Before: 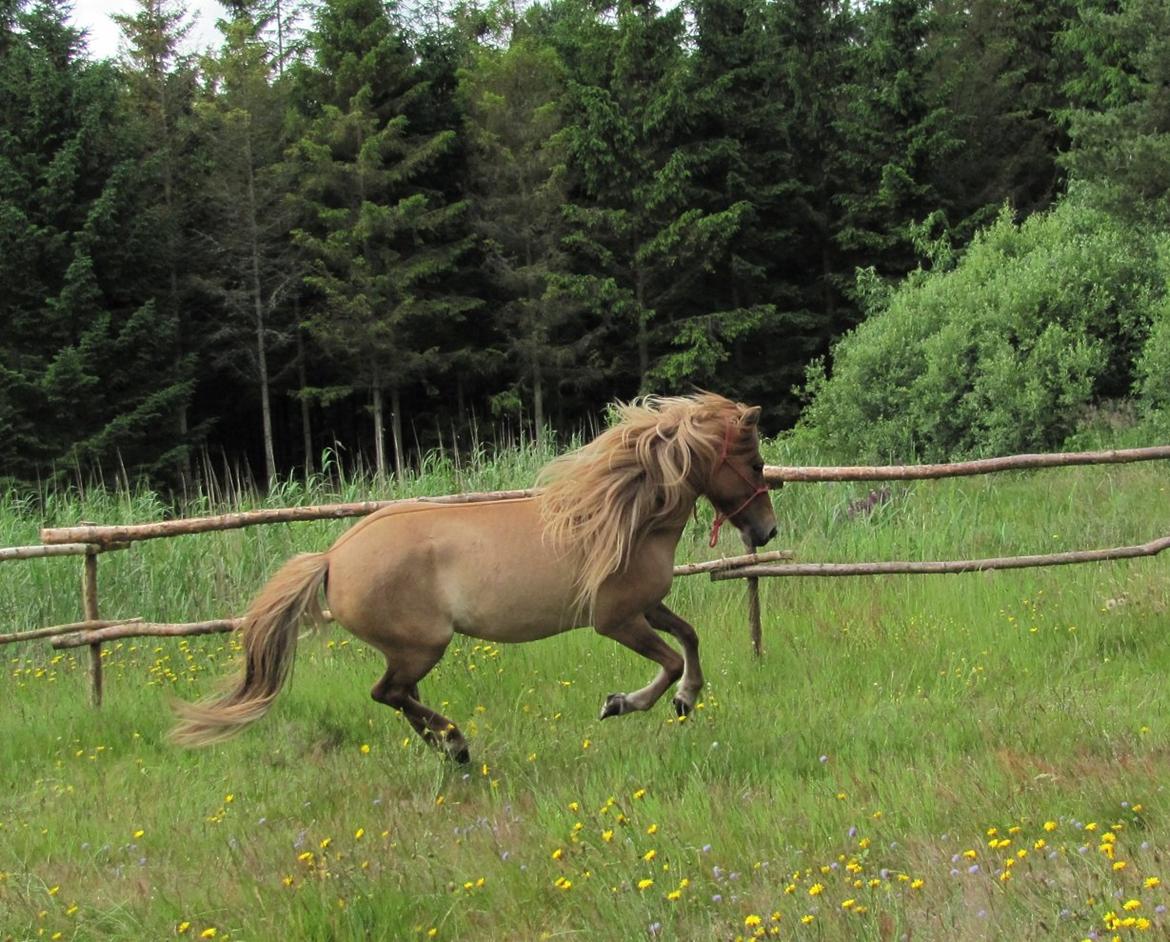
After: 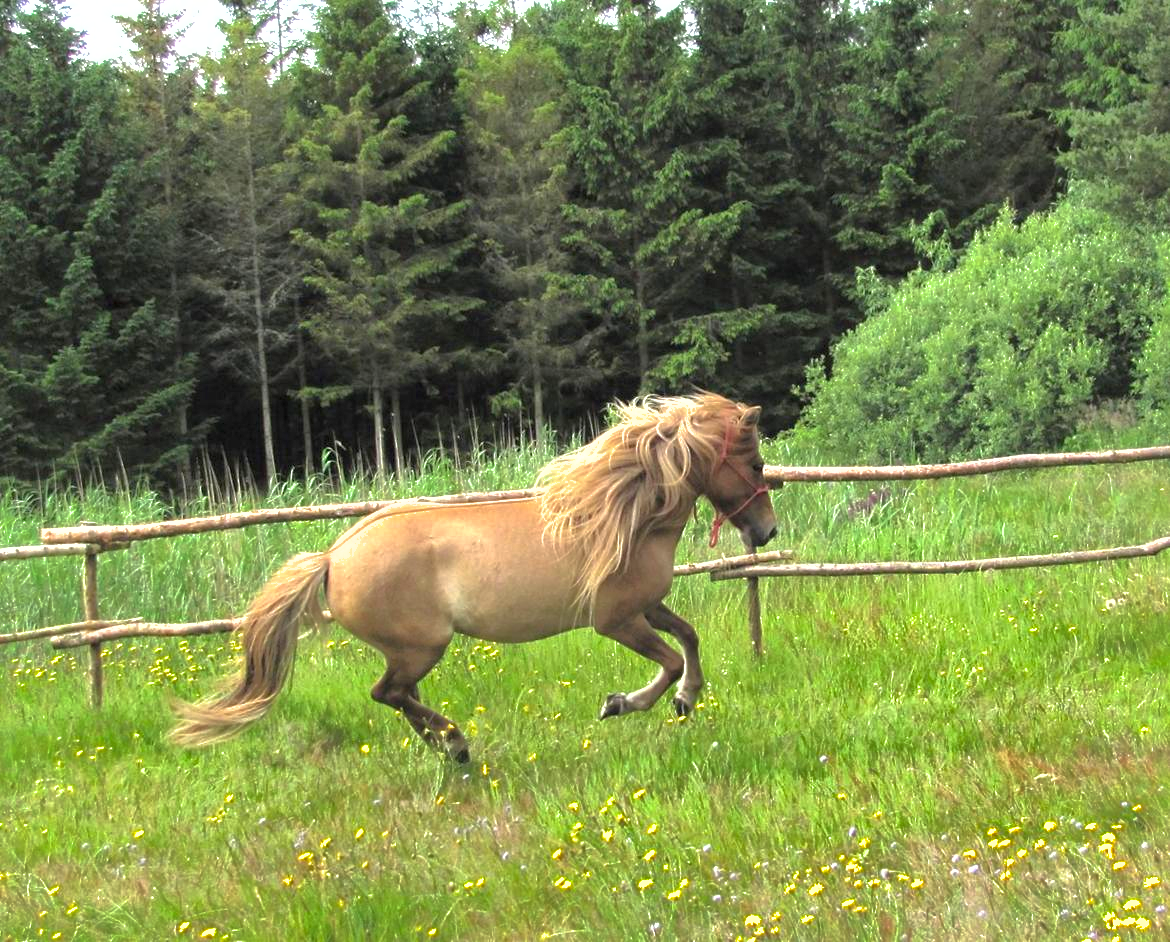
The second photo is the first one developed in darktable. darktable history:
exposure: black level correction 0, exposure 1.2 EV, compensate exposure bias true, compensate highlight preservation false
shadows and highlights: shadows 40, highlights -60
contrast equalizer: y [[0.5 ×6], [0.5 ×6], [0.5, 0.5, 0.501, 0.545, 0.707, 0.863], [0 ×6], [0 ×6]]
